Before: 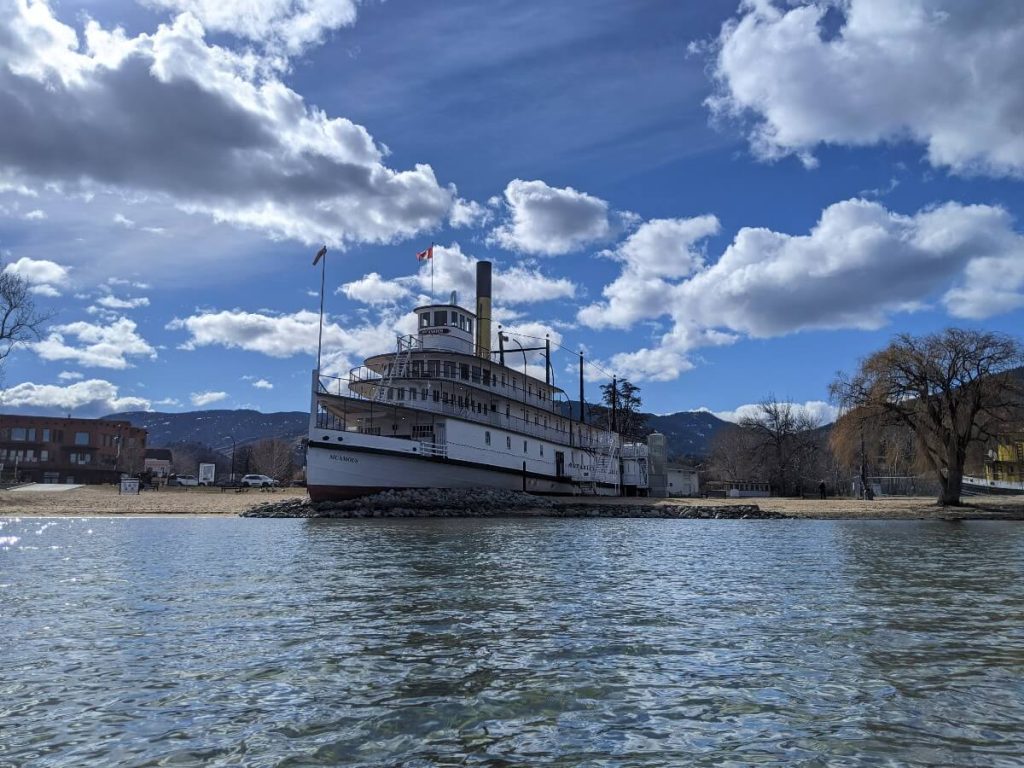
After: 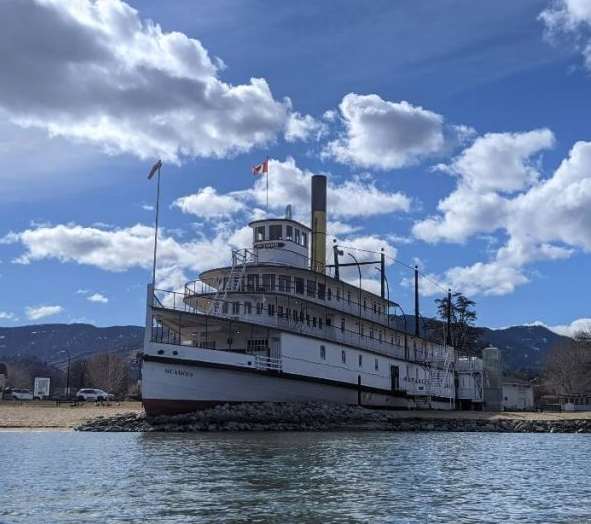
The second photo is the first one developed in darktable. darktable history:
crop: left 16.202%, top 11.208%, right 26.045%, bottom 20.557%
bloom: size 16%, threshold 98%, strength 20%
tone equalizer: on, module defaults
